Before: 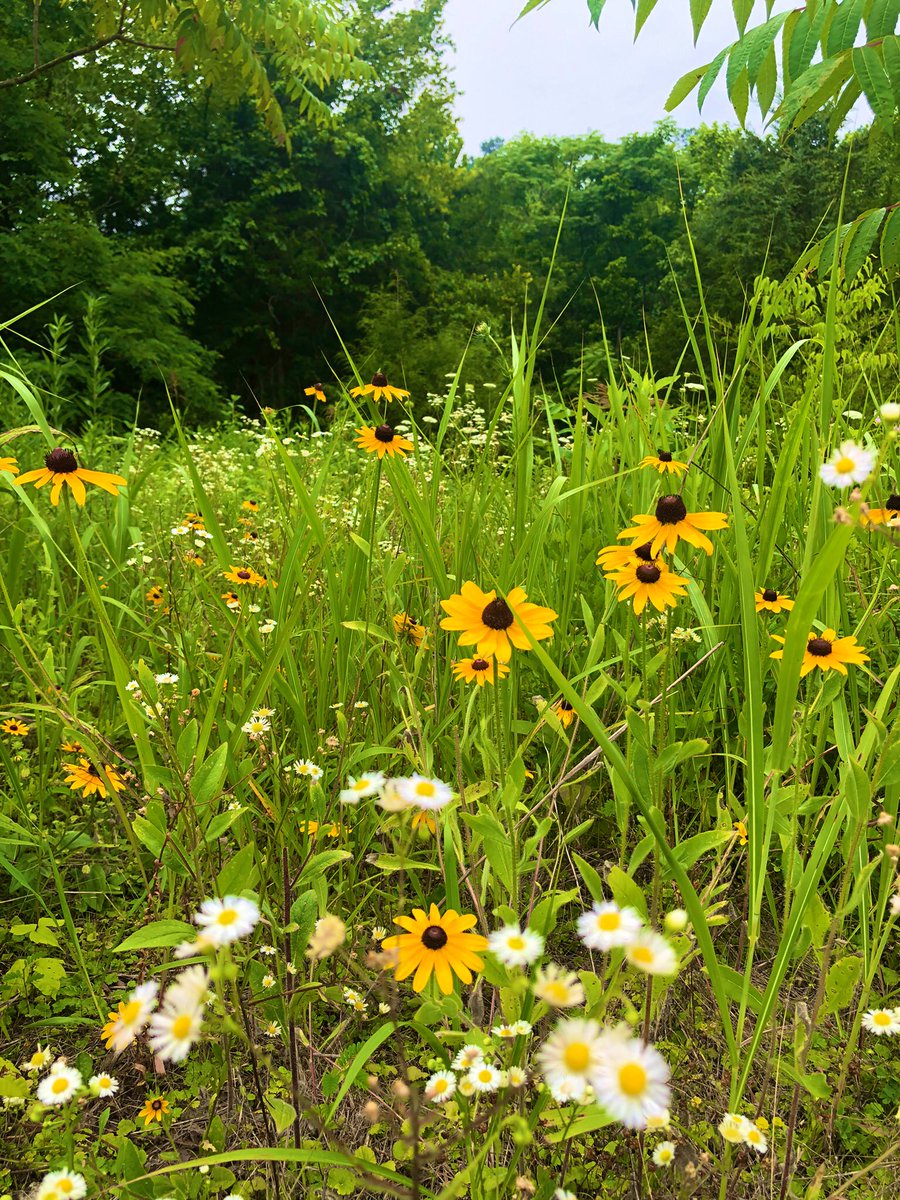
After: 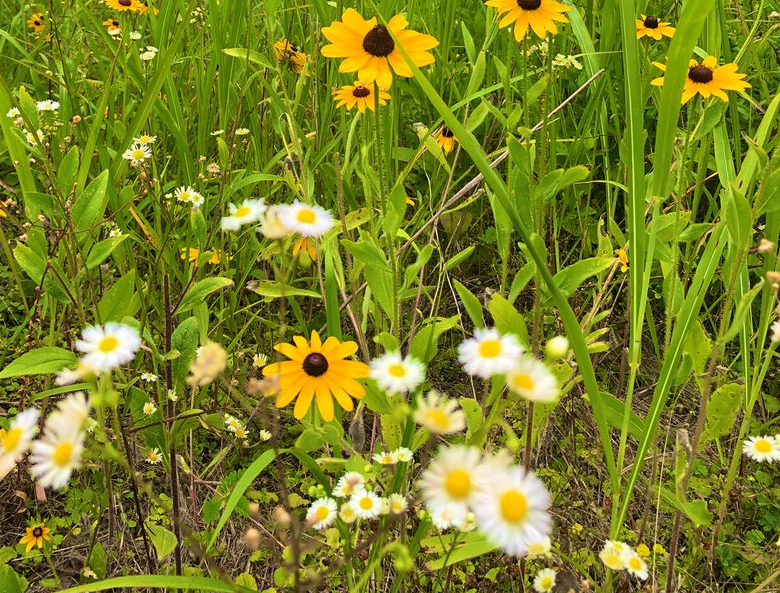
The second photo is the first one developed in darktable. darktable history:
crop and rotate: left 13.259%, top 47.791%, bottom 2.771%
